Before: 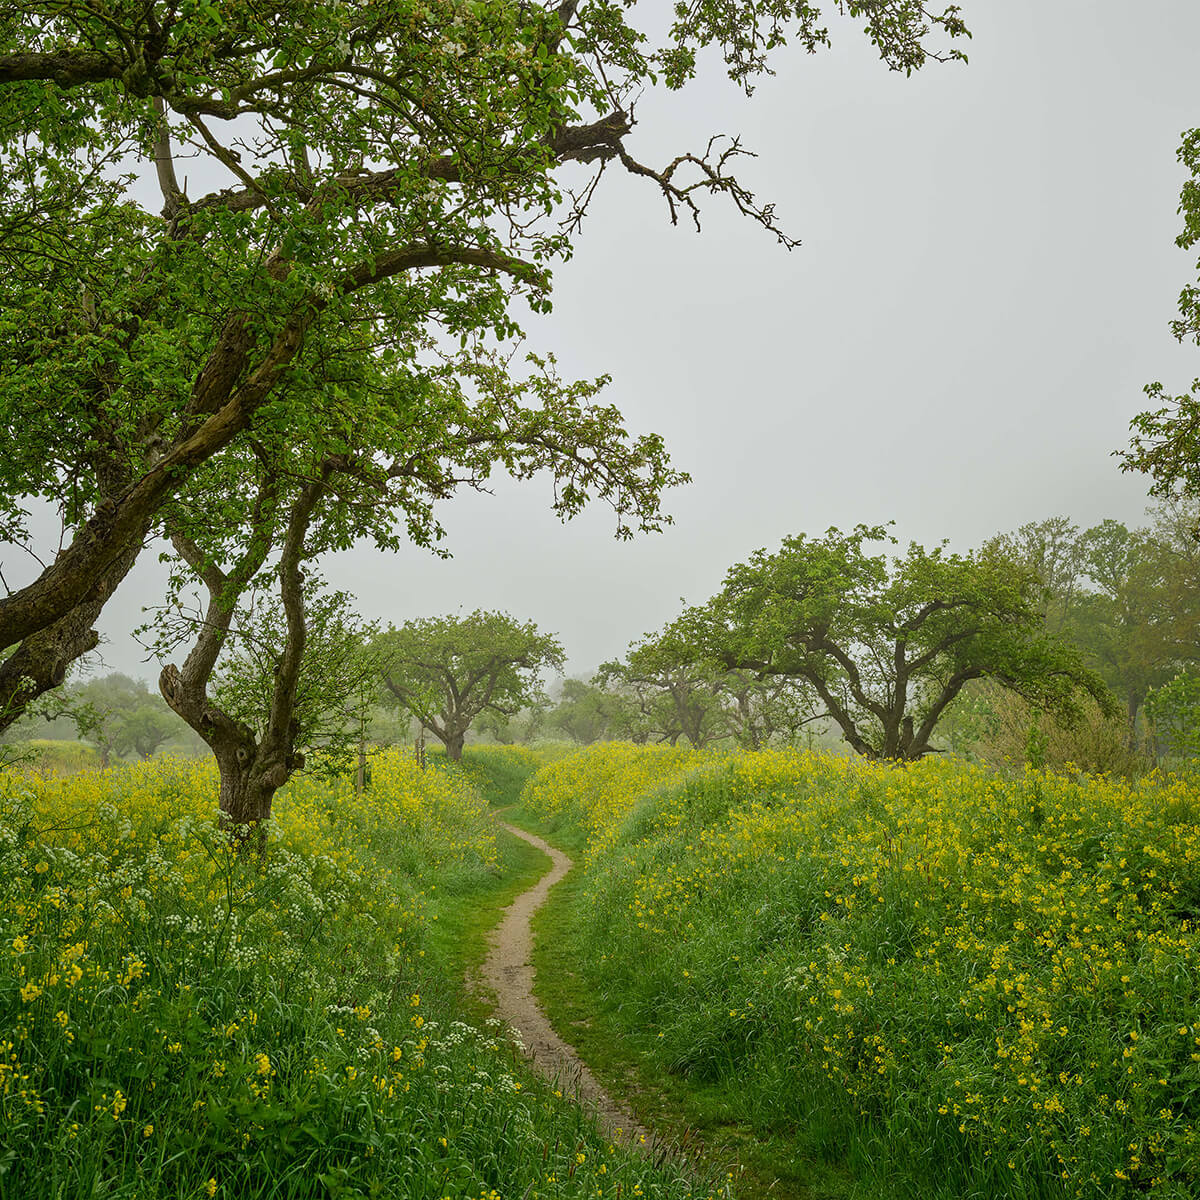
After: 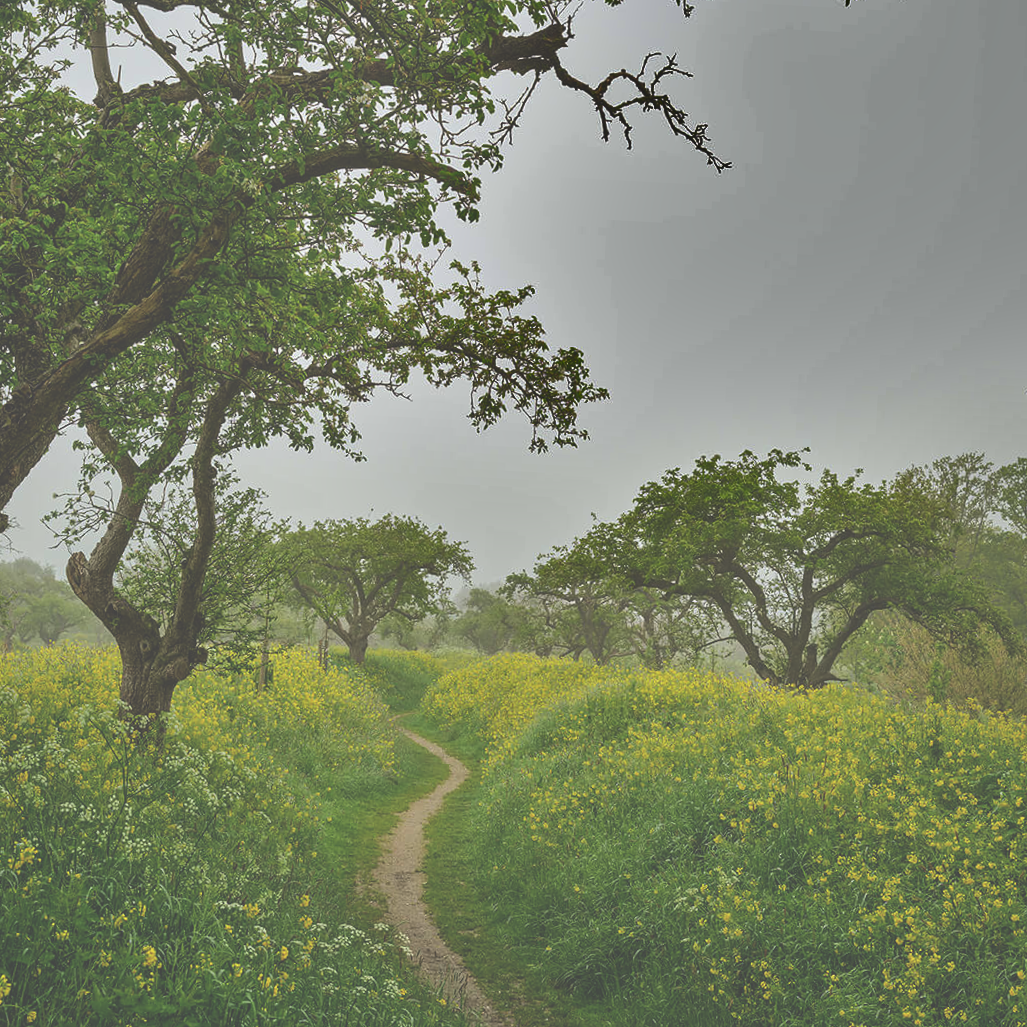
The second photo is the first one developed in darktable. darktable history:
crop and rotate: angle -3.08°, left 5.193%, top 5.228%, right 4.704%, bottom 4.682%
exposure: black level correction -0.062, exposure -0.049 EV, compensate exposure bias true, compensate highlight preservation false
shadows and highlights: shadows 24.69, highlights -79.19, soften with gaussian
